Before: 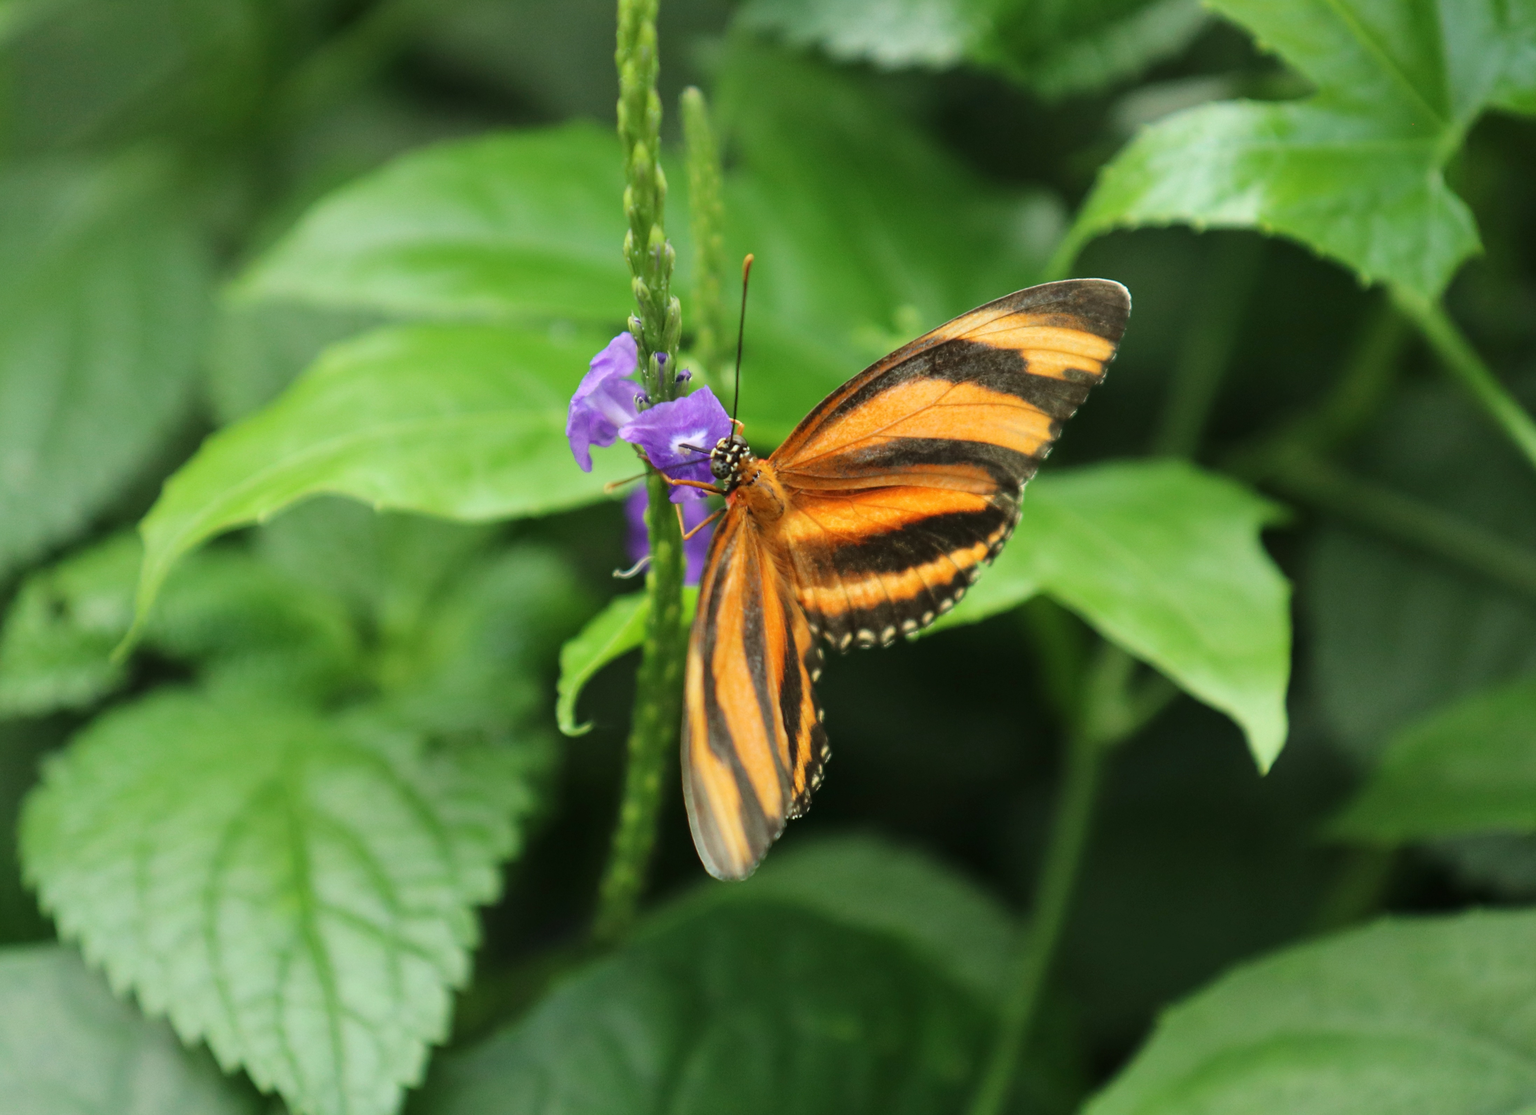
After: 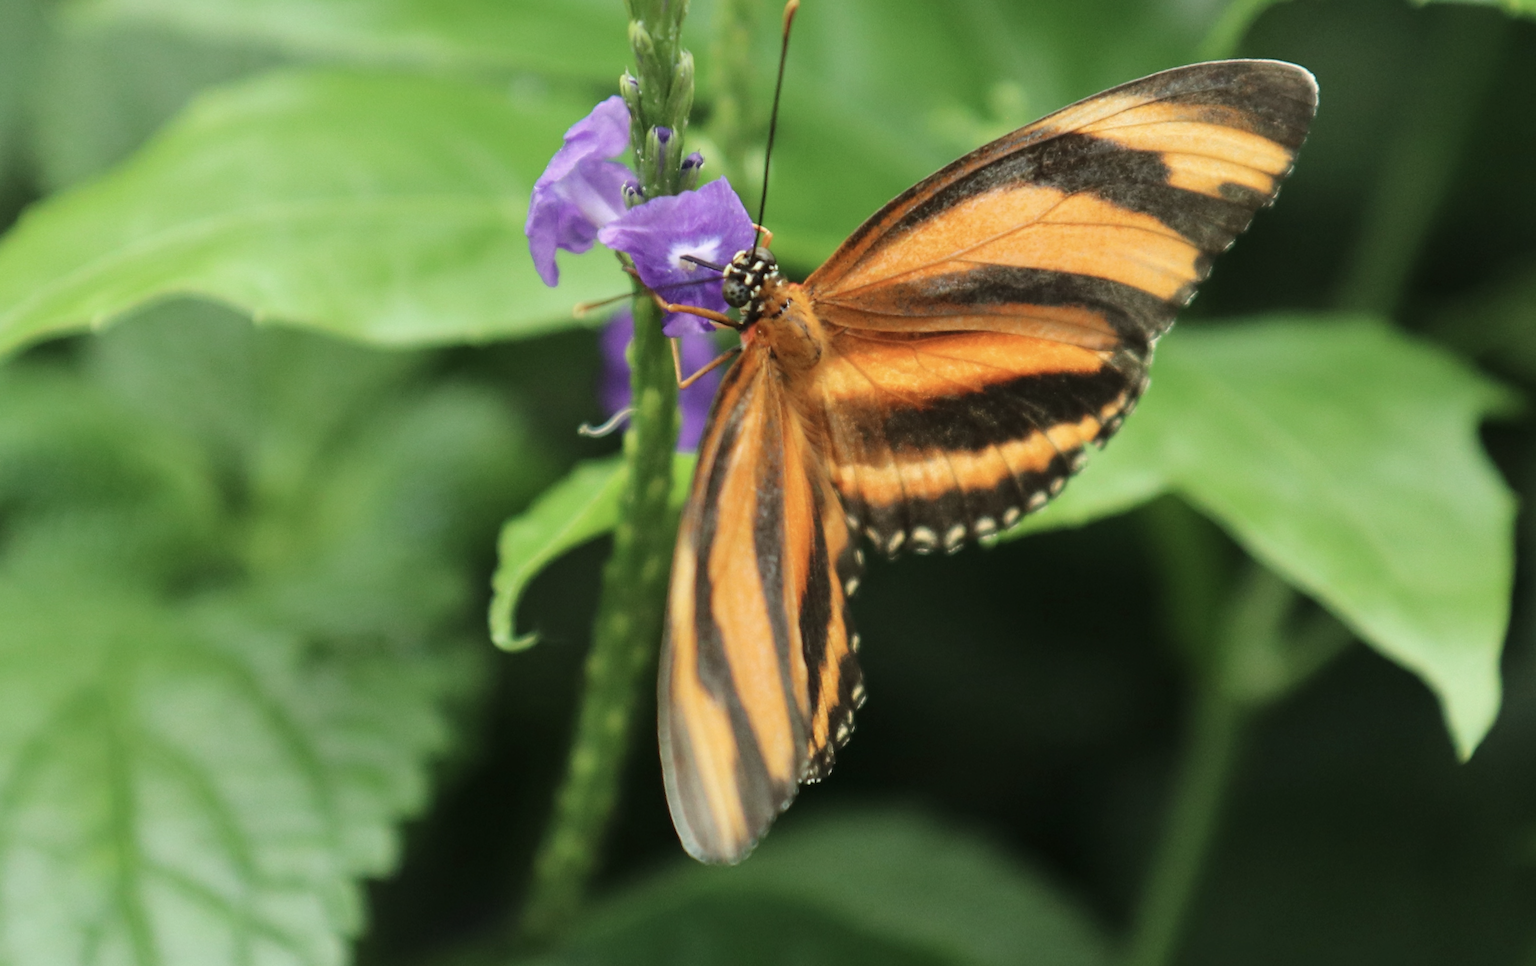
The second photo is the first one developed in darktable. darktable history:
color correction: saturation 0.8
crop and rotate: angle -3.37°, left 9.79%, top 20.73%, right 12.42%, bottom 11.82%
